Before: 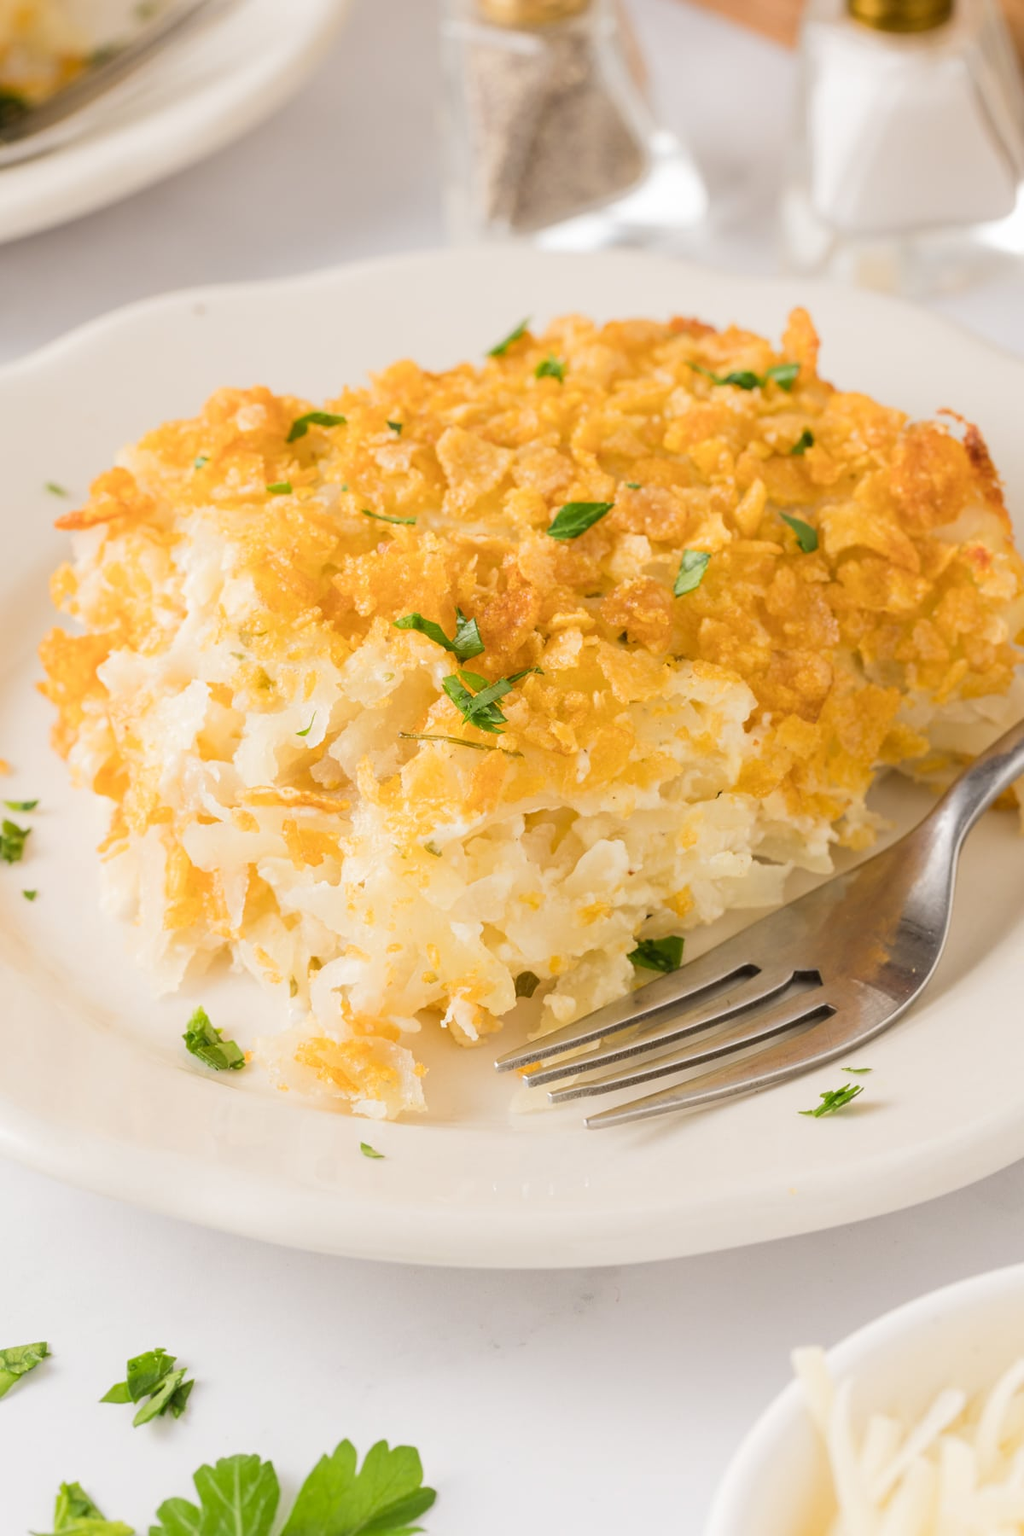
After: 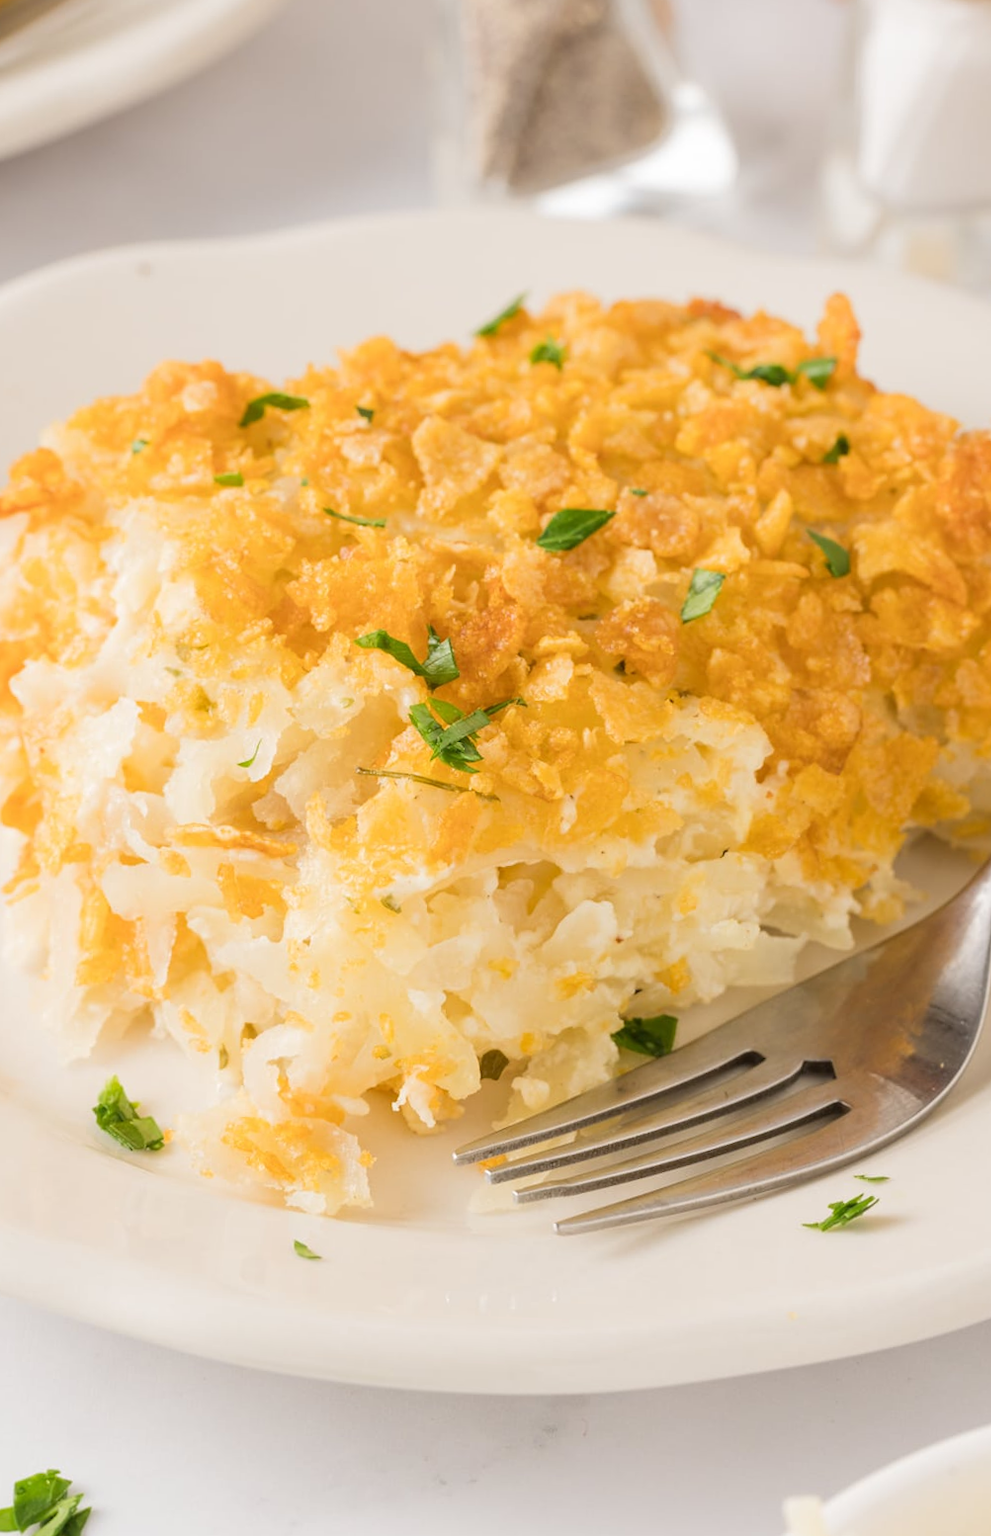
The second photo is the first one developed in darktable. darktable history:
rotate and perspective: rotation 2.17°, automatic cropping off
crop: left 11.225%, top 5.381%, right 9.565%, bottom 10.314%
